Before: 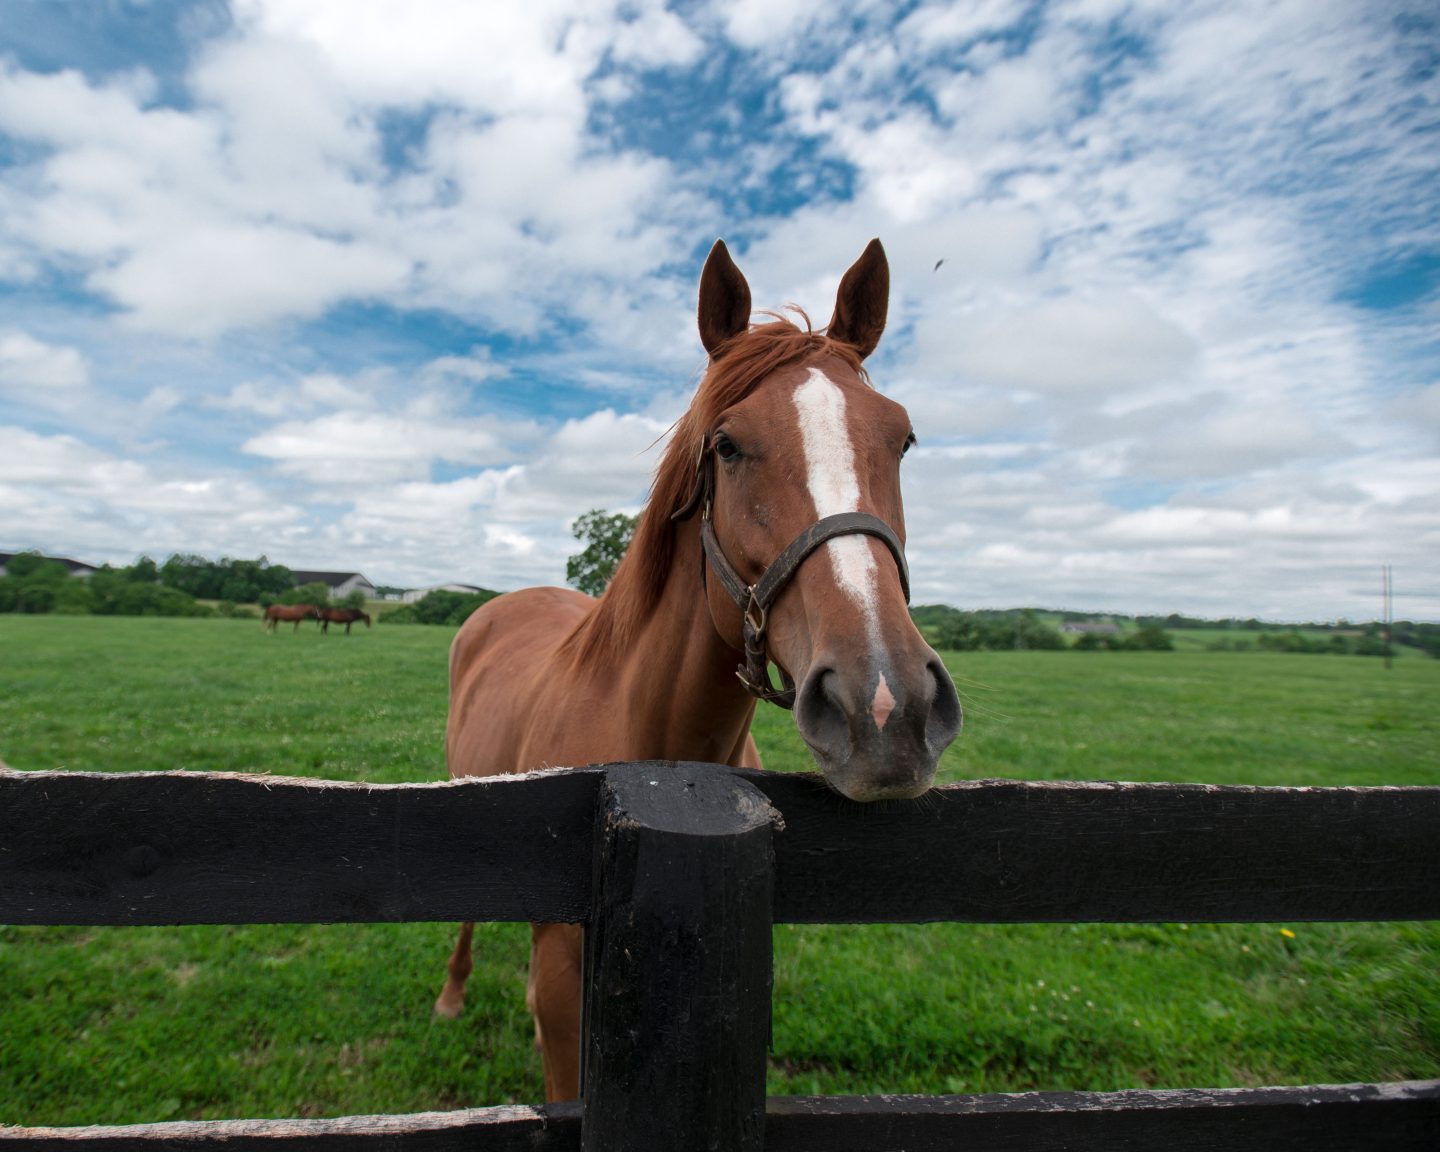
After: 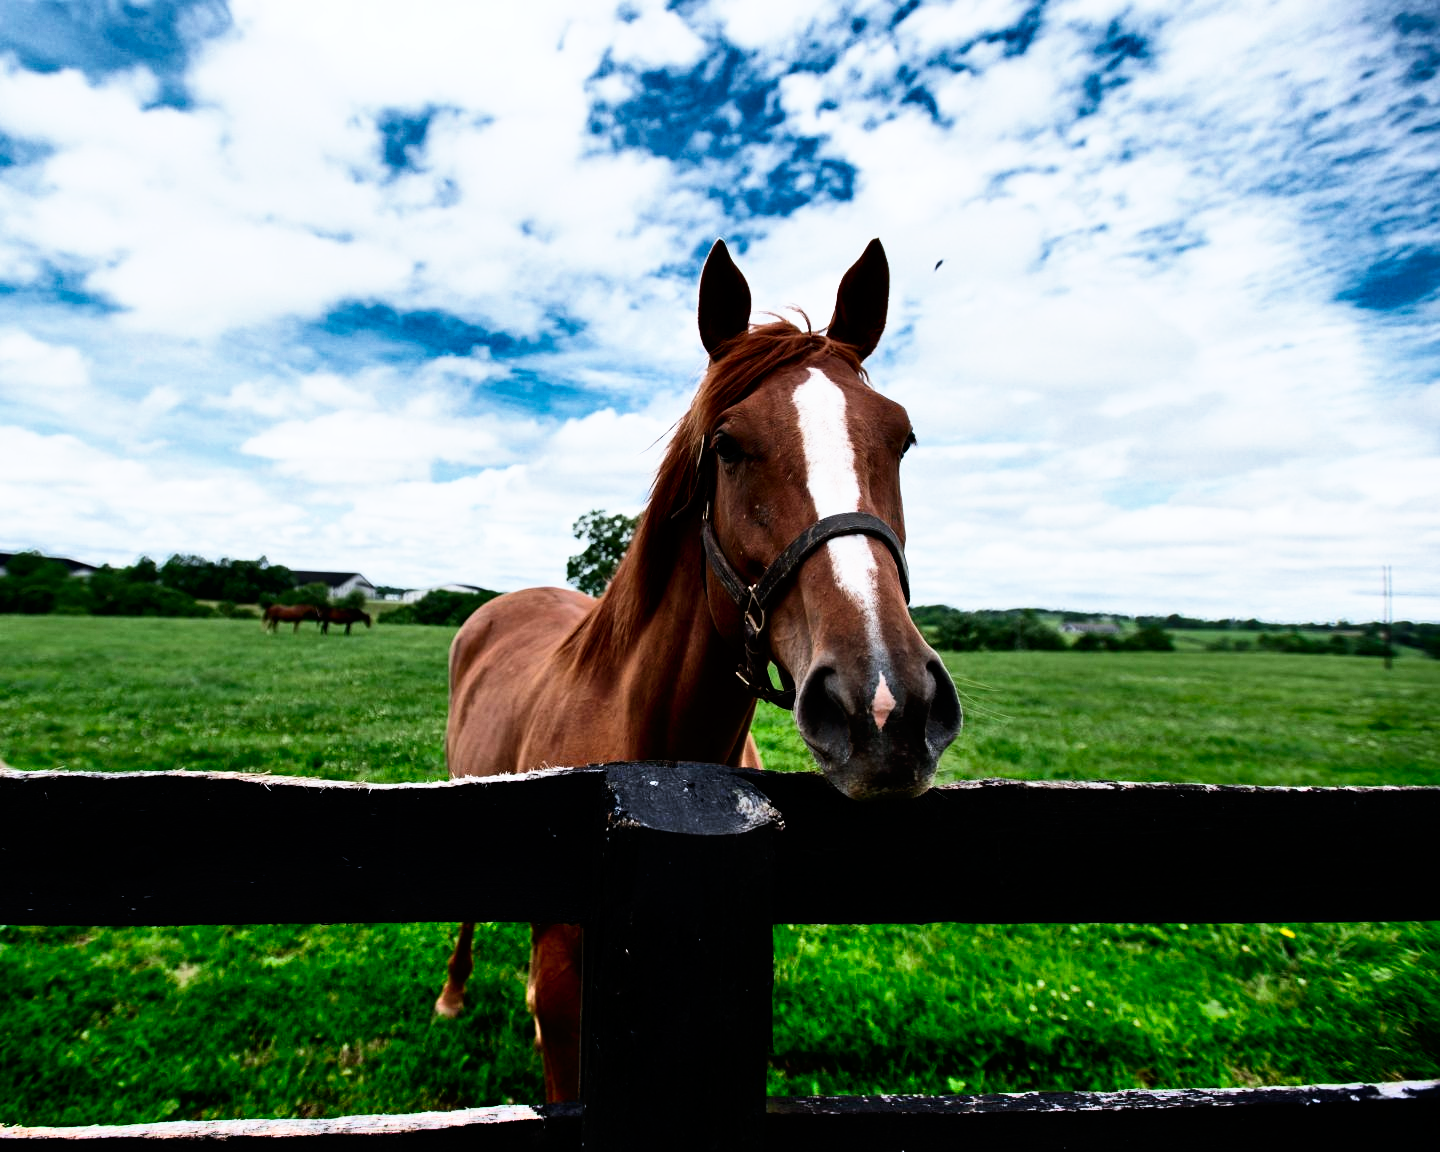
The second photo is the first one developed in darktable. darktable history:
tone curve: curves: ch0 [(0, 0) (0.003, 0) (0.011, 0.001) (0.025, 0.002) (0.044, 0.004) (0.069, 0.006) (0.1, 0.009) (0.136, 0.03) (0.177, 0.076) (0.224, 0.13) (0.277, 0.202) (0.335, 0.28) (0.399, 0.367) (0.468, 0.46) (0.543, 0.562) (0.623, 0.67) (0.709, 0.787) (0.801, 0.889) (0.898, 0.972) (1, 1)], preserve colors none
shadows and highlights: soften with gaussian
contrast brightness saturation: contrast 0.28
white balance: red 0.967, blue 1.049
